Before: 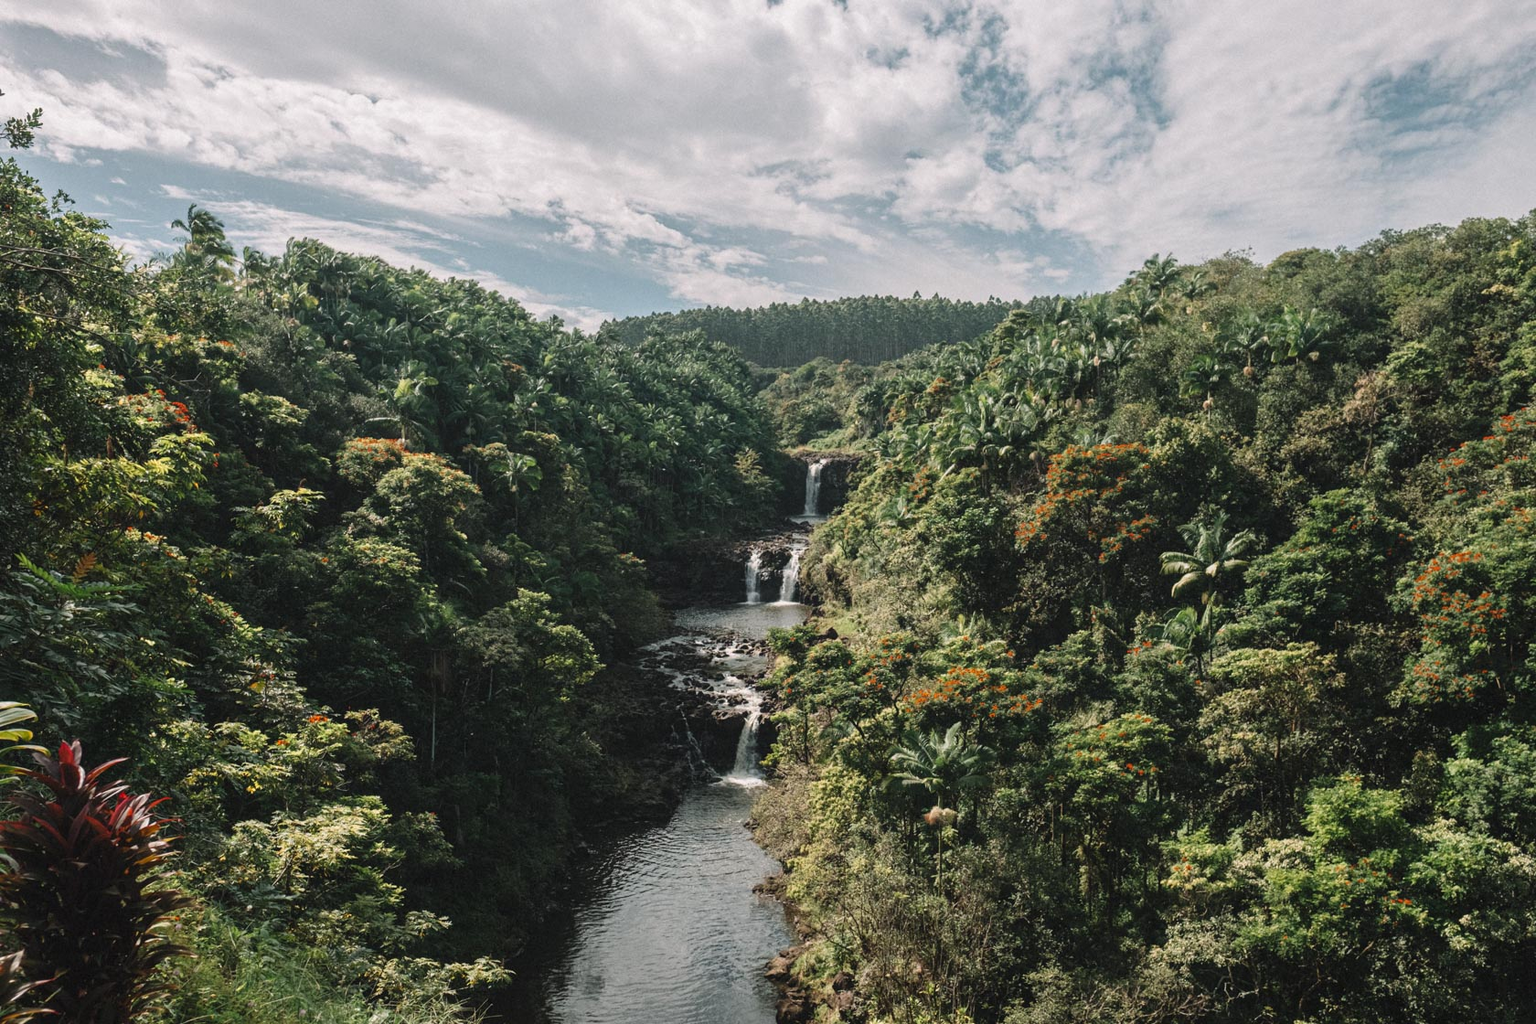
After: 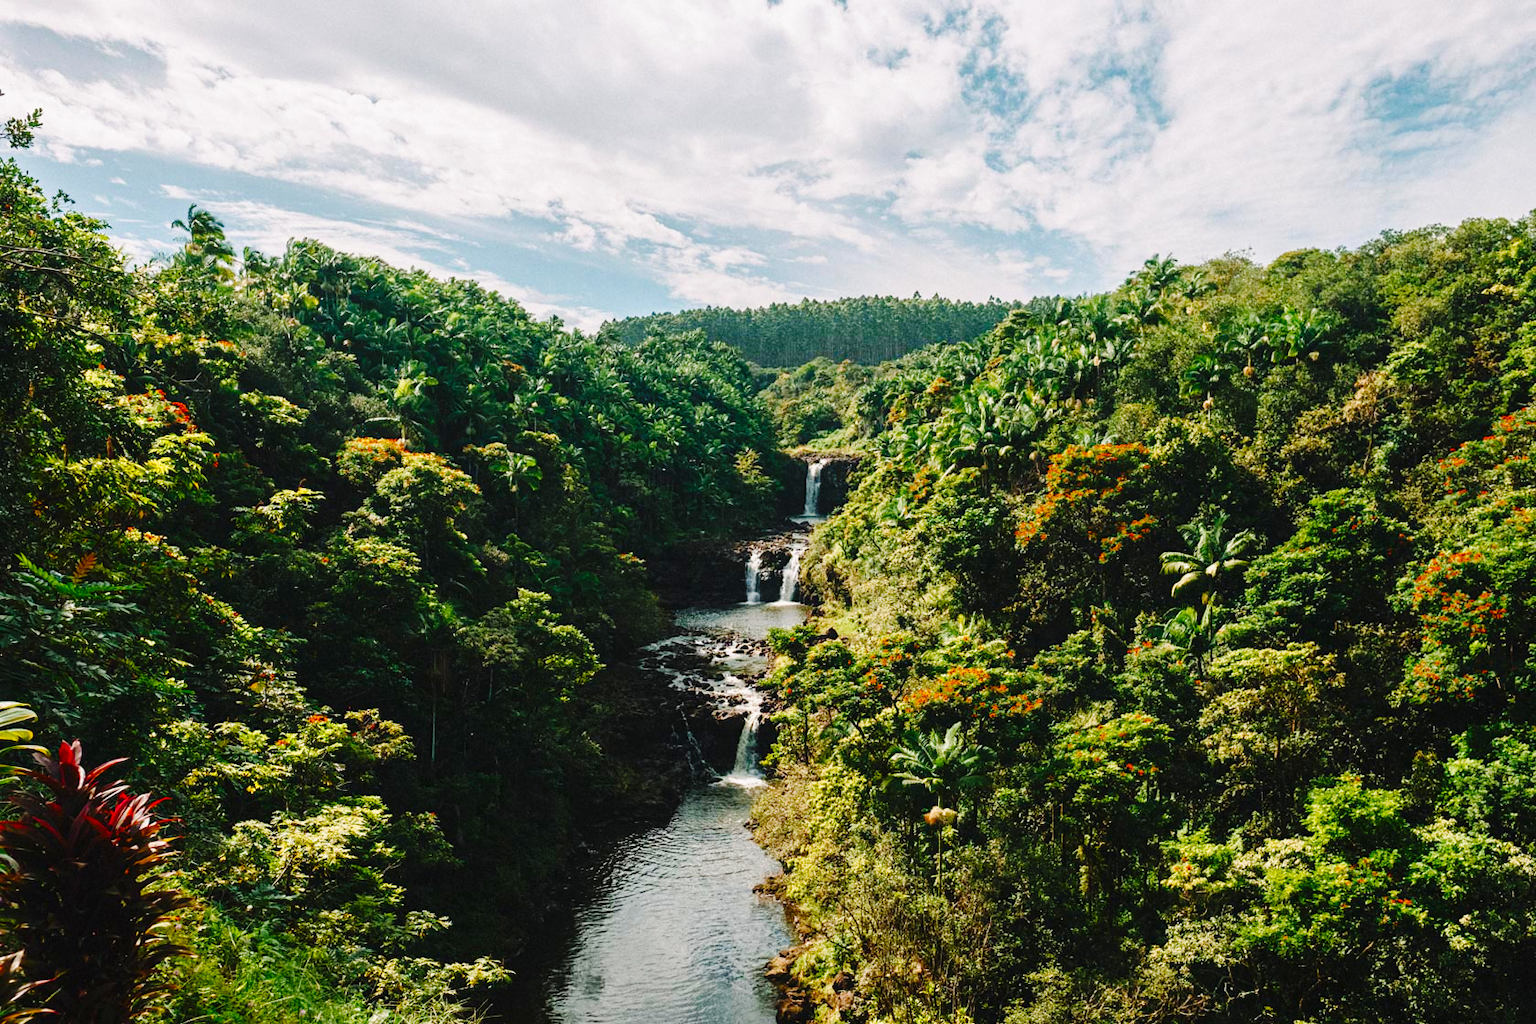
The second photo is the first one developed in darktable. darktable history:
color balance rgb: perceptual saturation grading › global saturation 20%, perceptual saturation grading › highlights -25%, perceptual saturation grading › shadows 25%, global vibrance 50%
base curve: curves: ch0 [(0, 0) (0.036, 0.025) (0.121, 0.166) (0.206, 0.329) (0.605, 0.79) (1, 1)], preserve colors none
